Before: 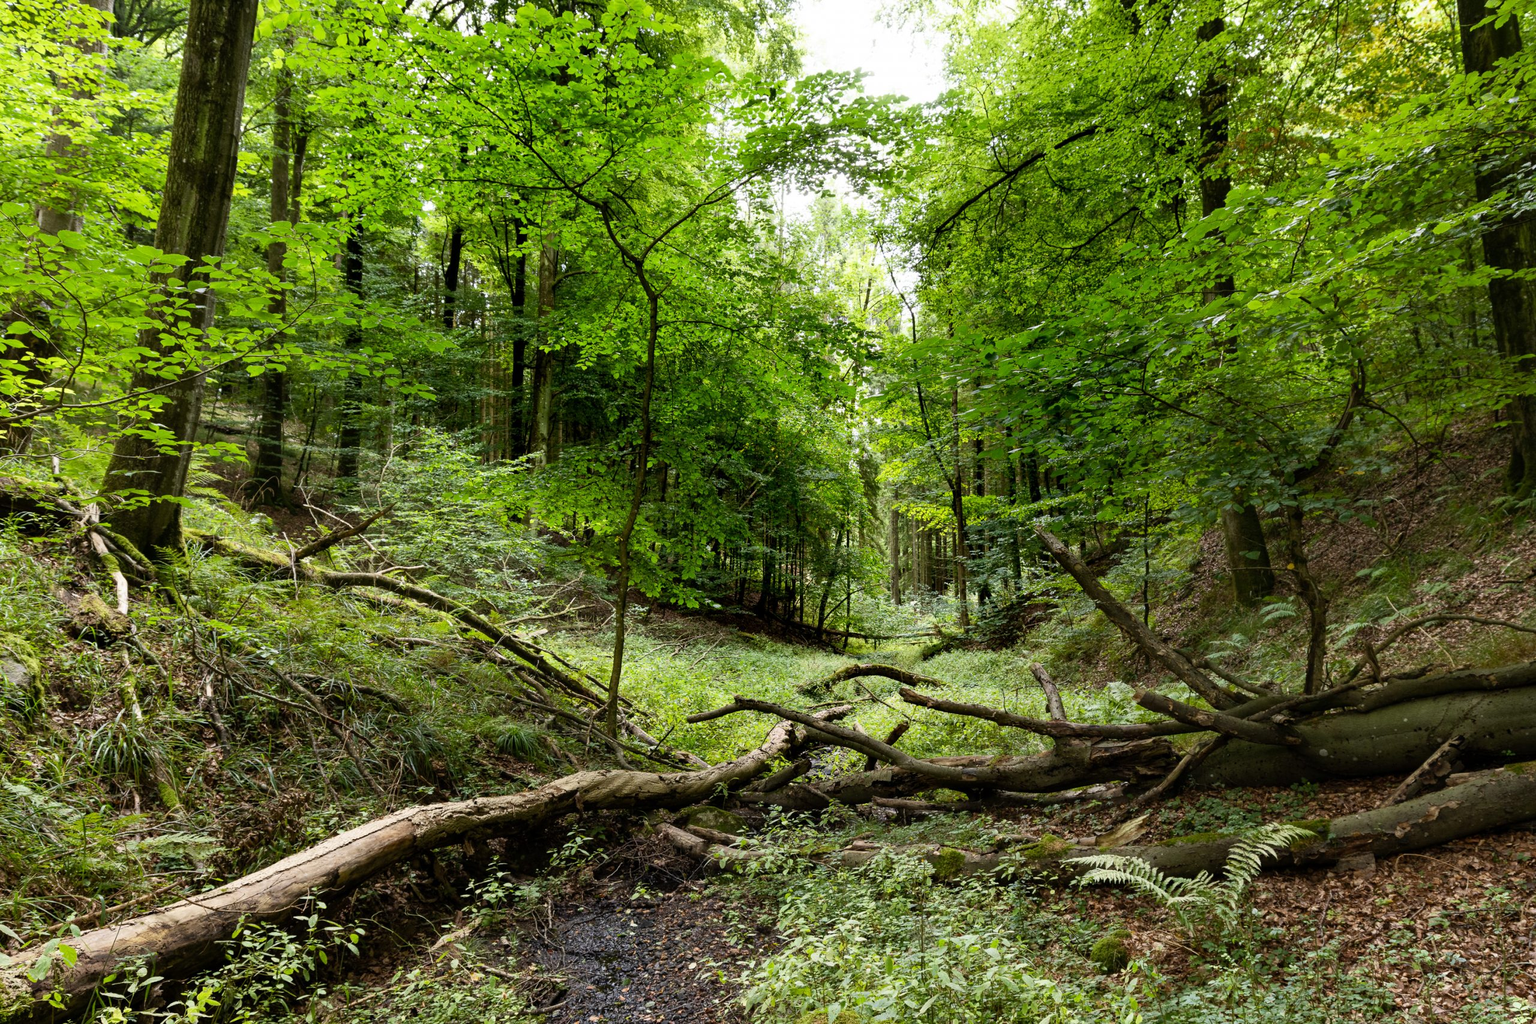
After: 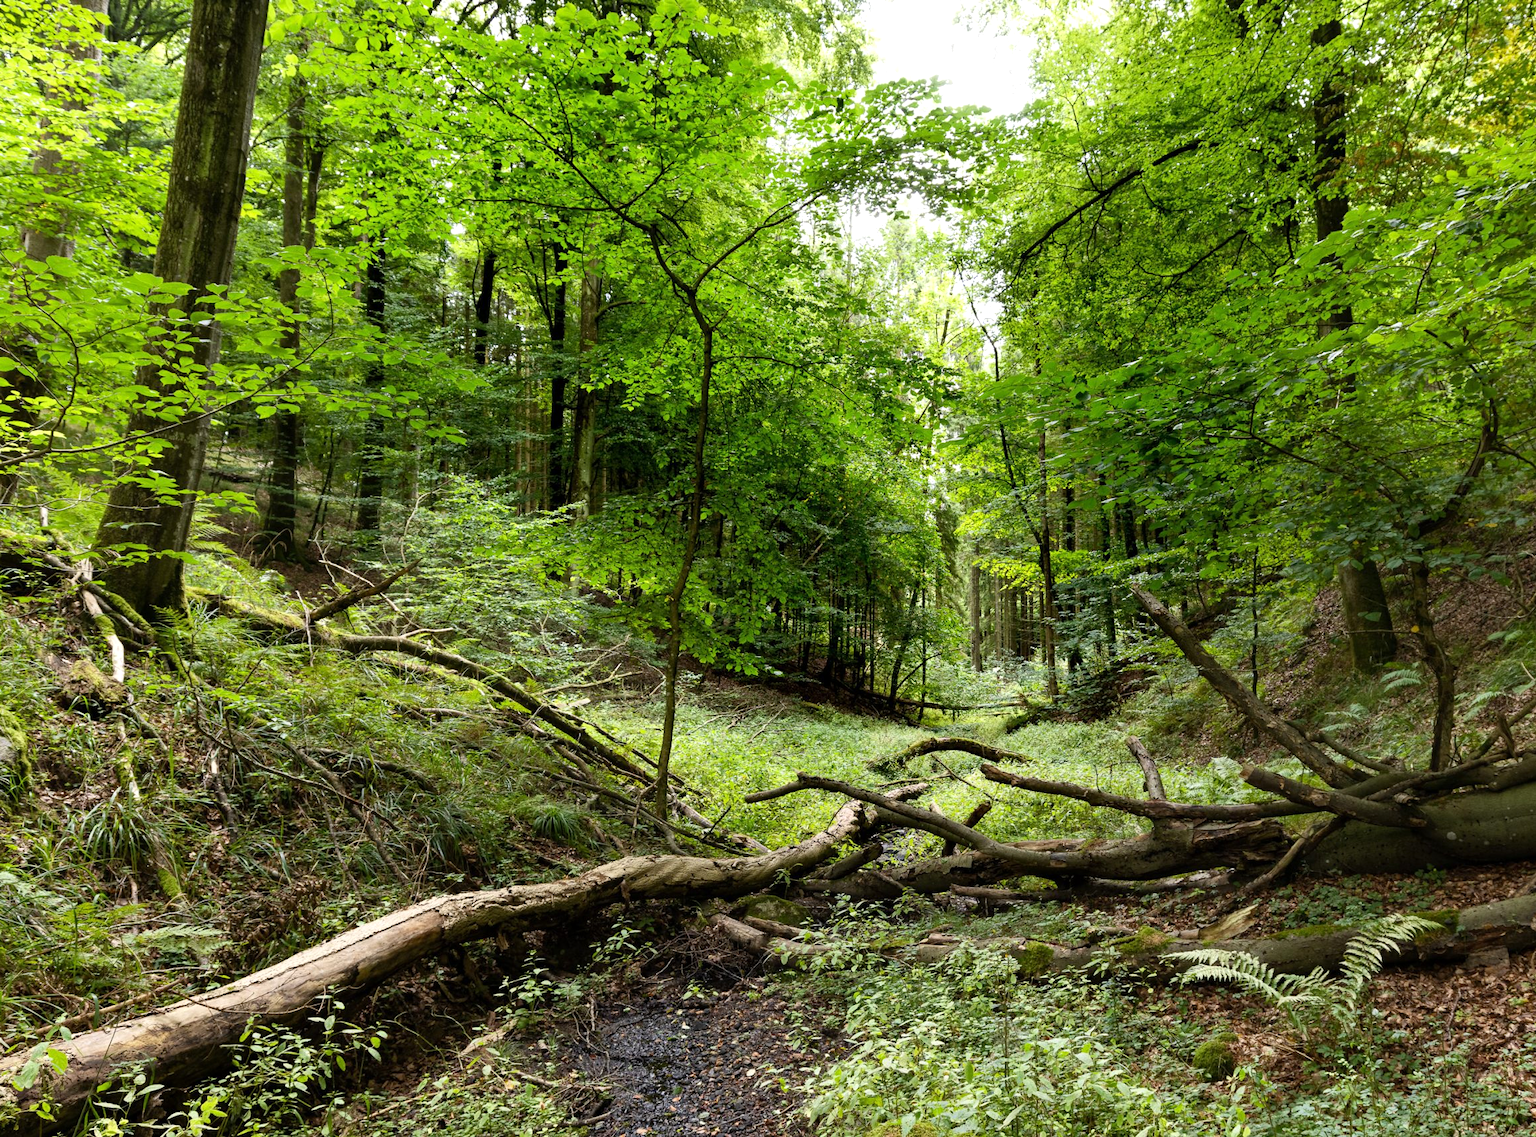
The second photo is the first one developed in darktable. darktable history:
crop and rotate: left 1.088%, right 8.807%
exposure: exposure 0.2 EV, compensate highlight preservation false
